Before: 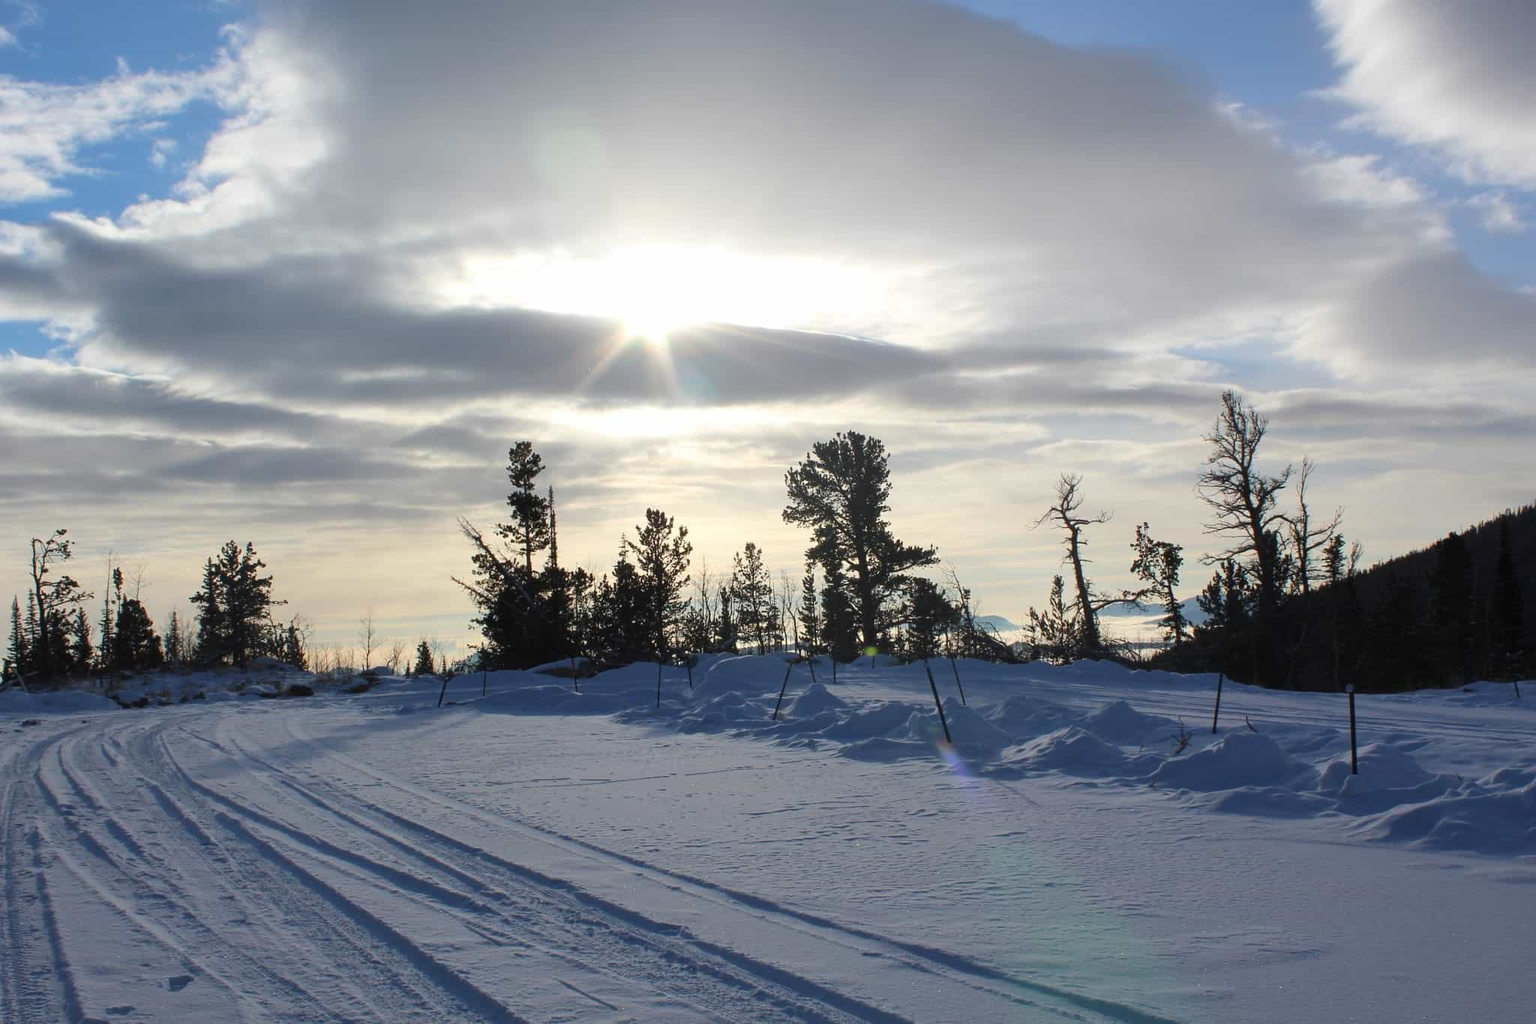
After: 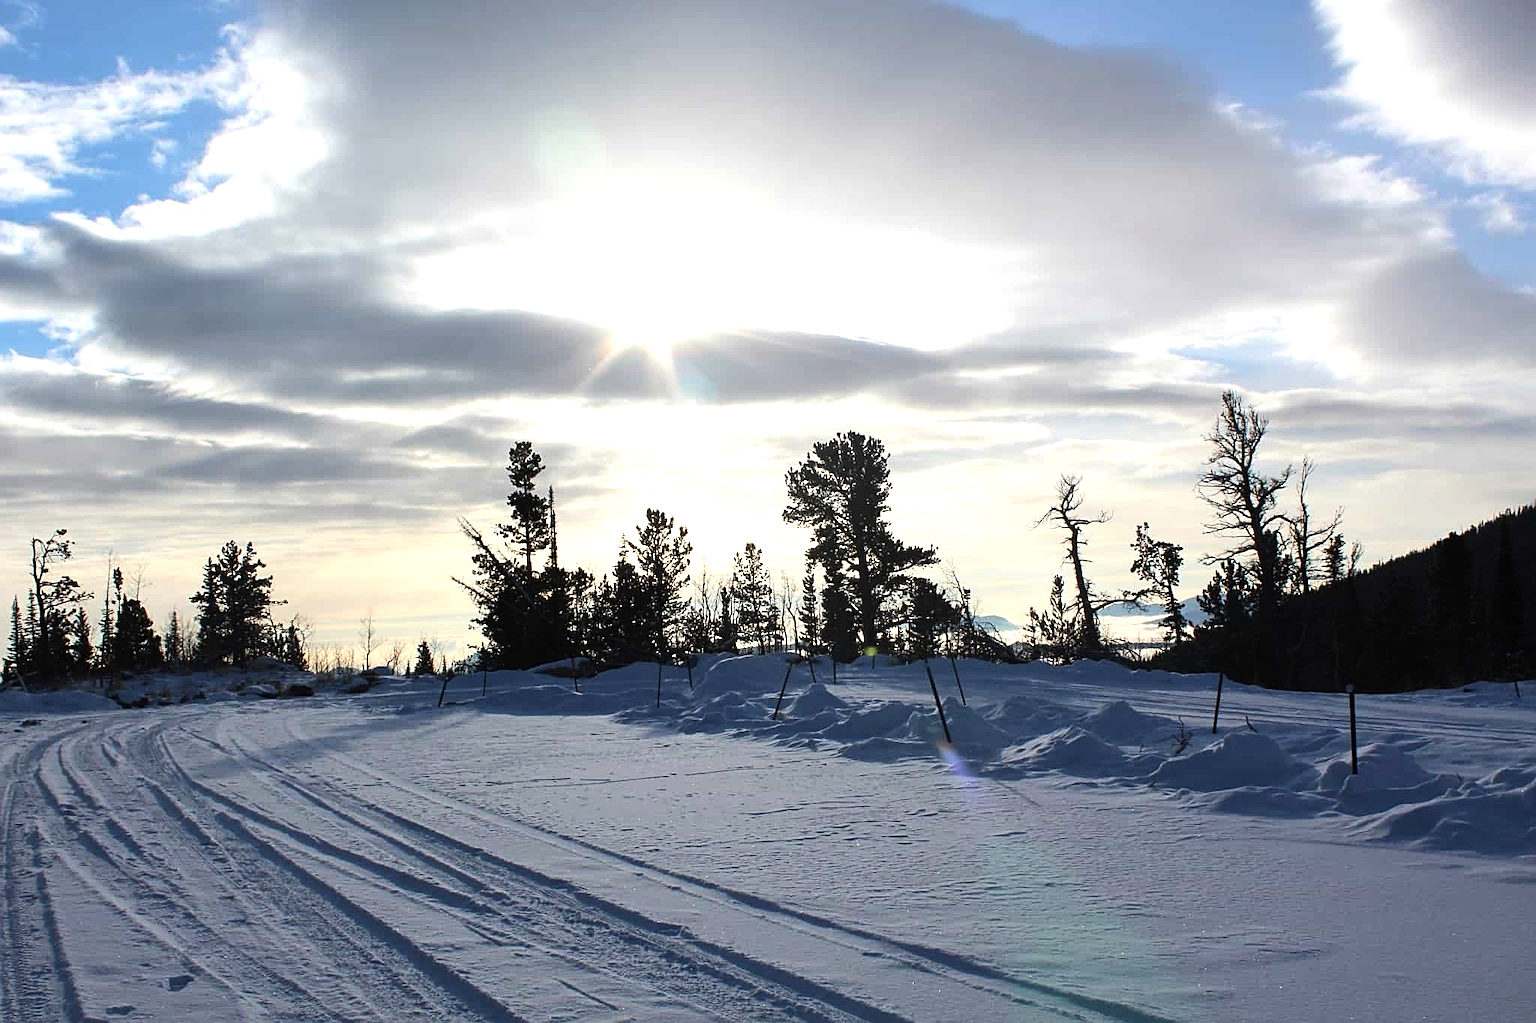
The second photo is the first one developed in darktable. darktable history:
sharpen: on, module defaults
tone equalizer: -8 EV -0.739 EV, -7 EV -0.717 EV, -6 EV -0.569 EV, -5 EV -0.37 EV, -3 EV 0.394 EV, -2 EV 0.6 EV, -1 EV 0.684 EV, +0 EV 0.738 EV, edges refinement/feathering 500, mask exposure compensation -1.57 EV, preserve details no
